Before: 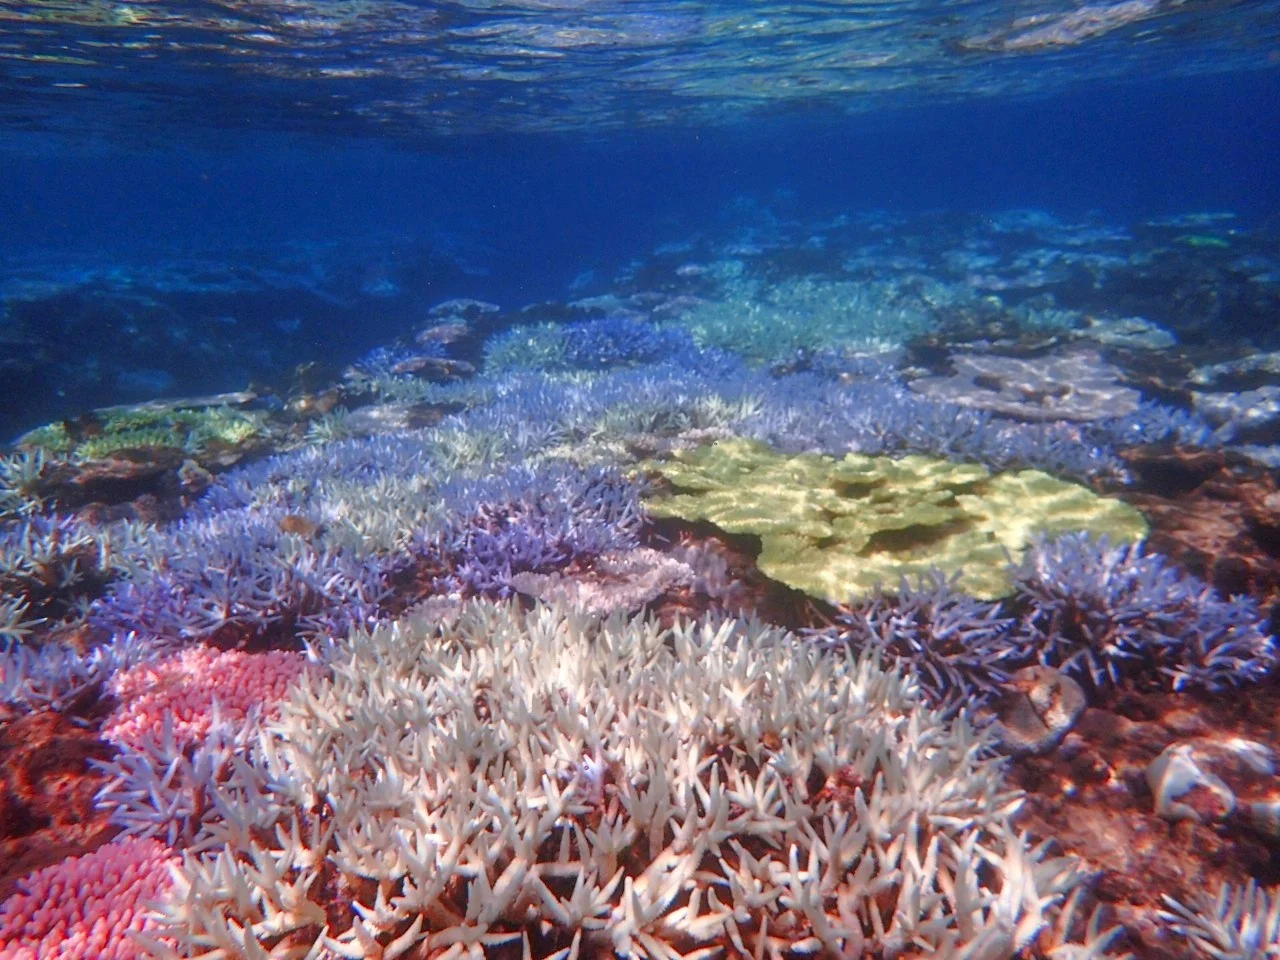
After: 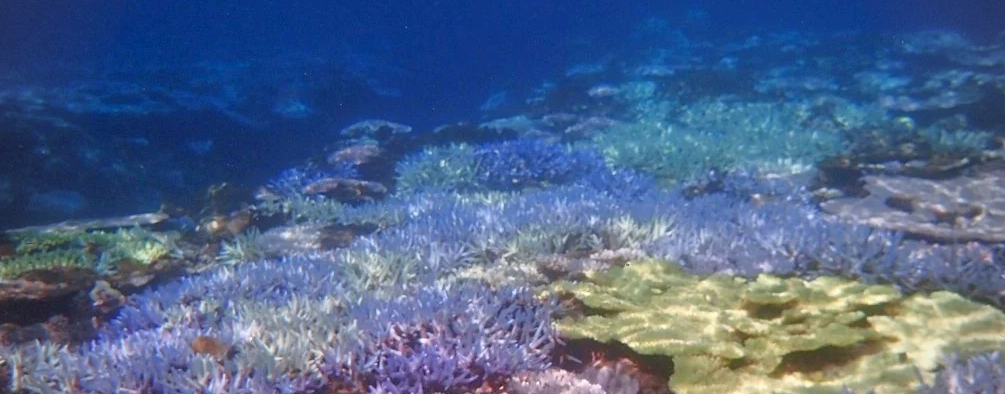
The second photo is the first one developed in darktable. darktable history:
crop: left 6.93%, top 18.739%, right 14.51%, bottom 40.197%
vignetting: center (-0.012, 0)
